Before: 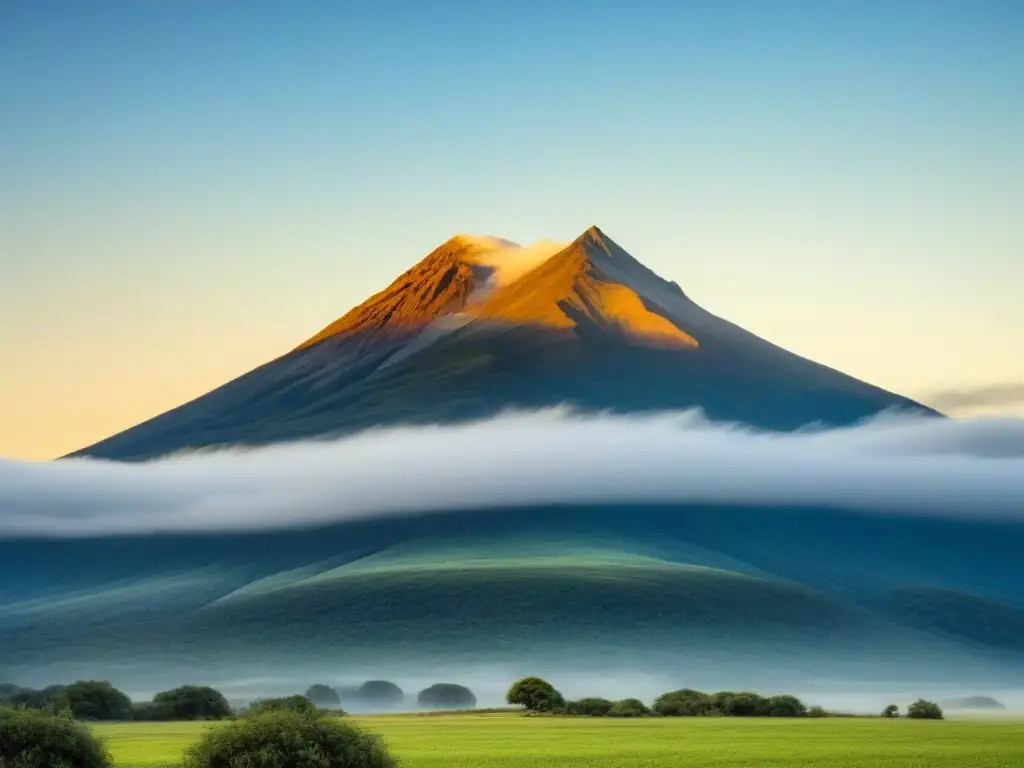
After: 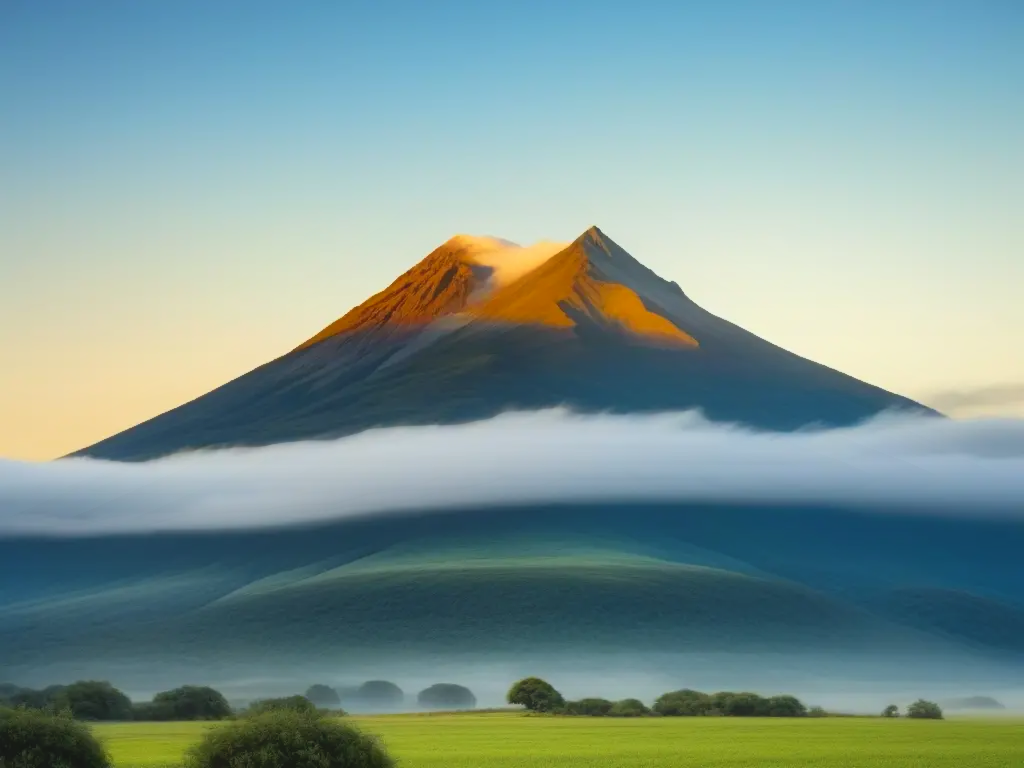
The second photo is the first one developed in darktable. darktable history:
contrast equalizer: octaves 7, y [[0.6 ×6], [0.55 ×6], [0 ×6], [0 ×6], [0 ×6]], mix -0.999
